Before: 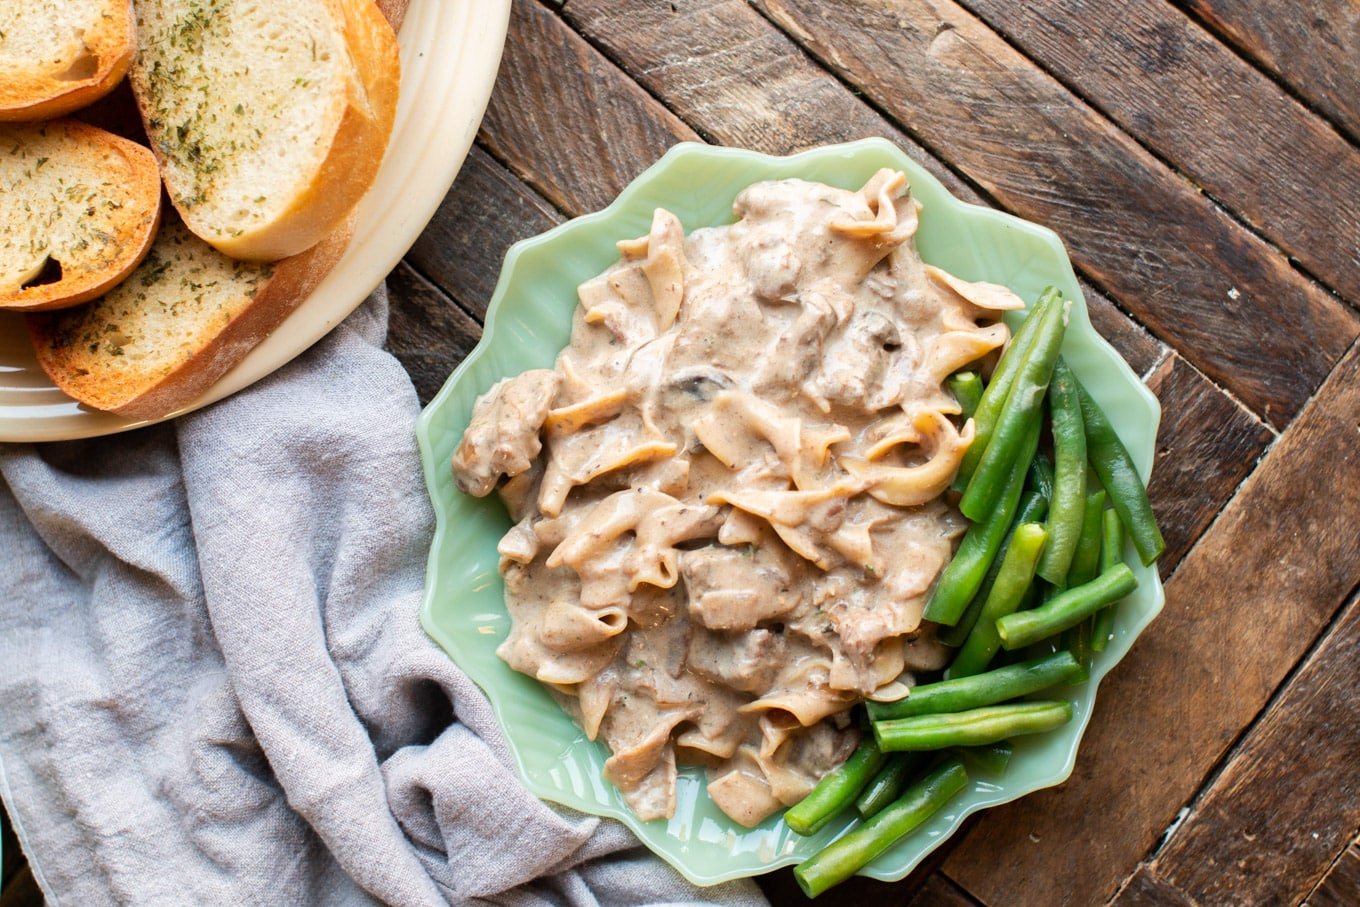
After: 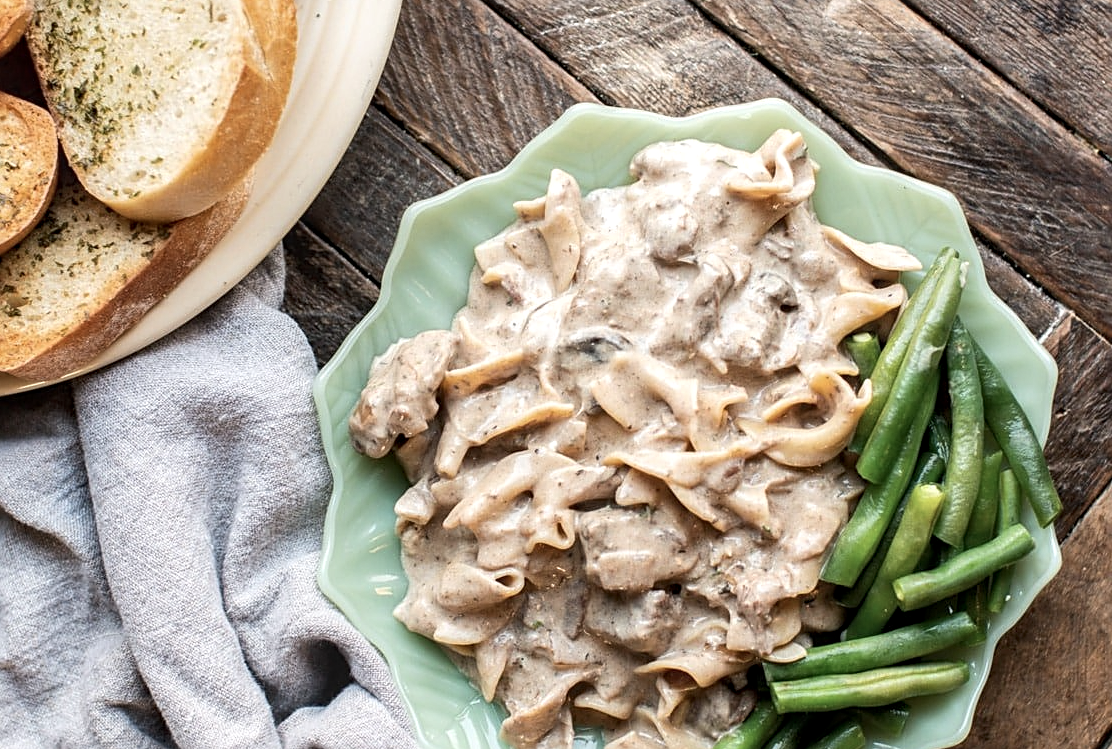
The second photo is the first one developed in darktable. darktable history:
crop and rotate: left 7.615%, top 4.382%, right 10.573%, bottom 12.974%
sharpen: on, module defaults
local contrast: detail 130%
contrast brightness saturation: contrast 0.098, saturation -0.285
